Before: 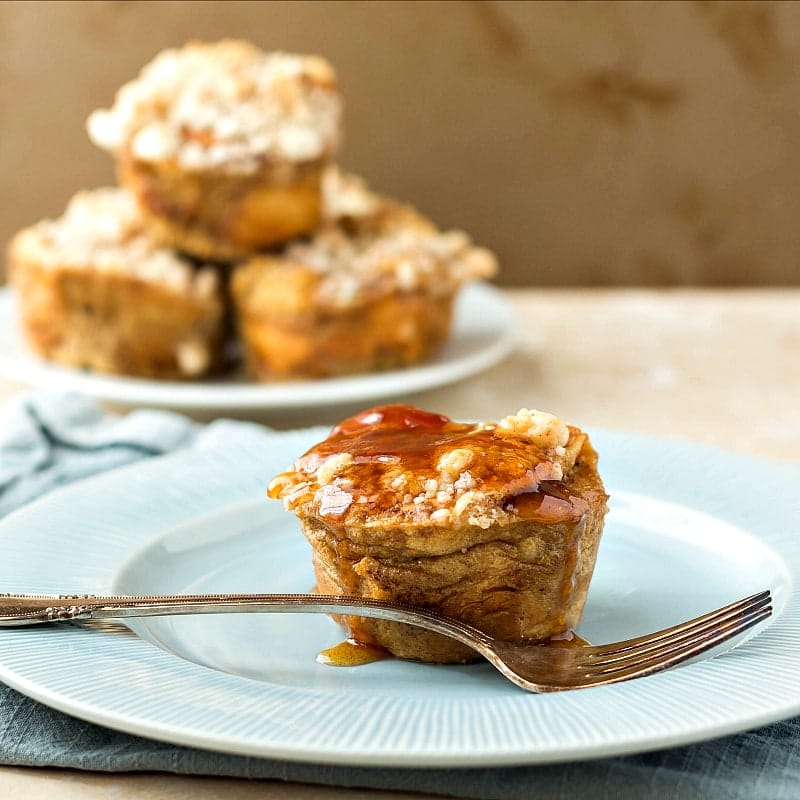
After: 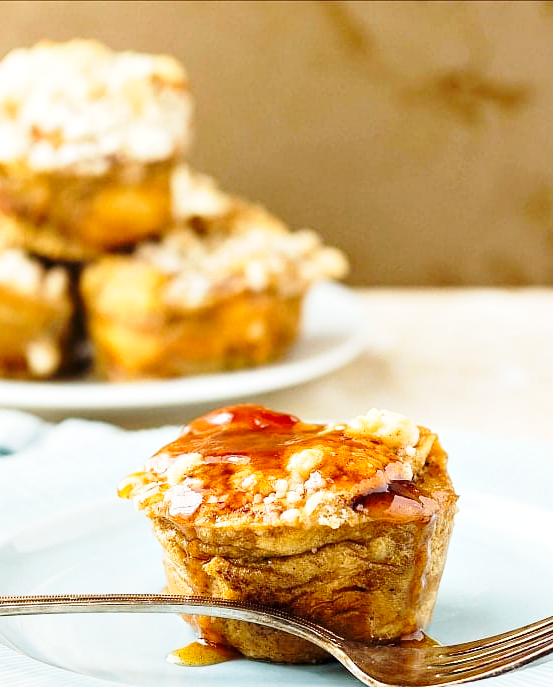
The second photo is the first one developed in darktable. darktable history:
crop: left 18.76%, right 12.071%, bottom 14.111%
base curve: curves: ch0 [(0, 0) (0.028, 0.03) (0.121, 0.232) (0.46, 0.748) (0.859, 0.968) (1, 1)], preserve colors none
